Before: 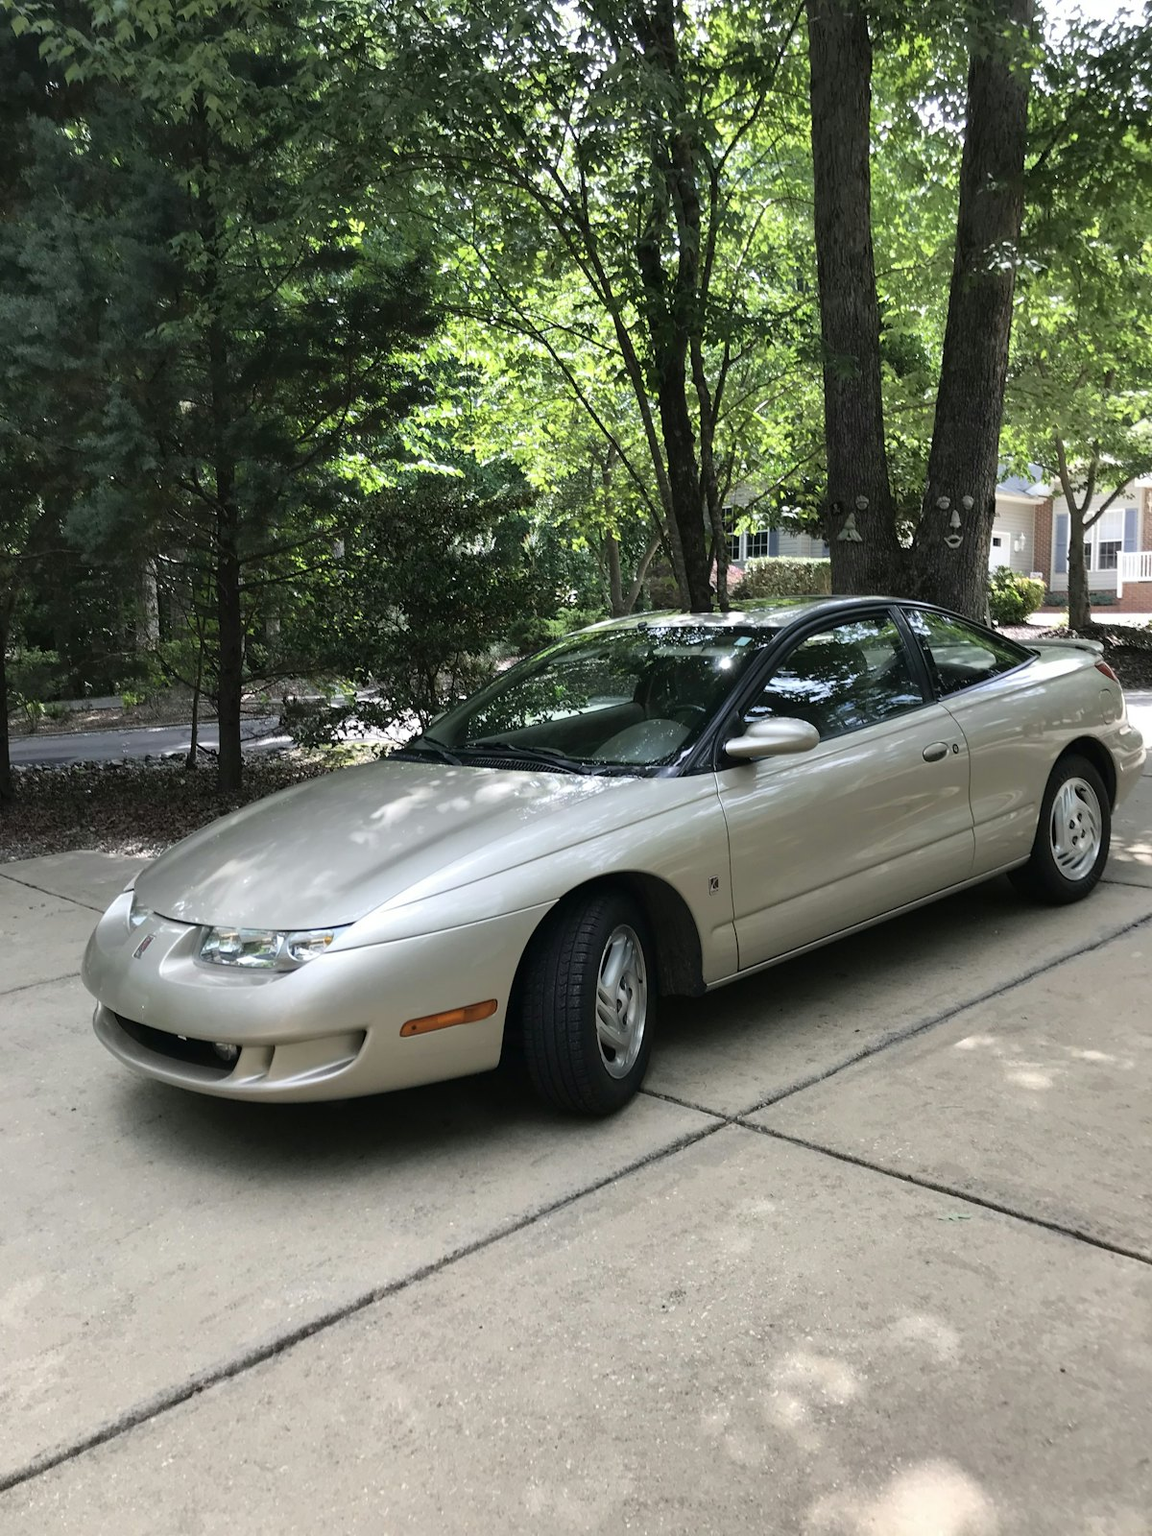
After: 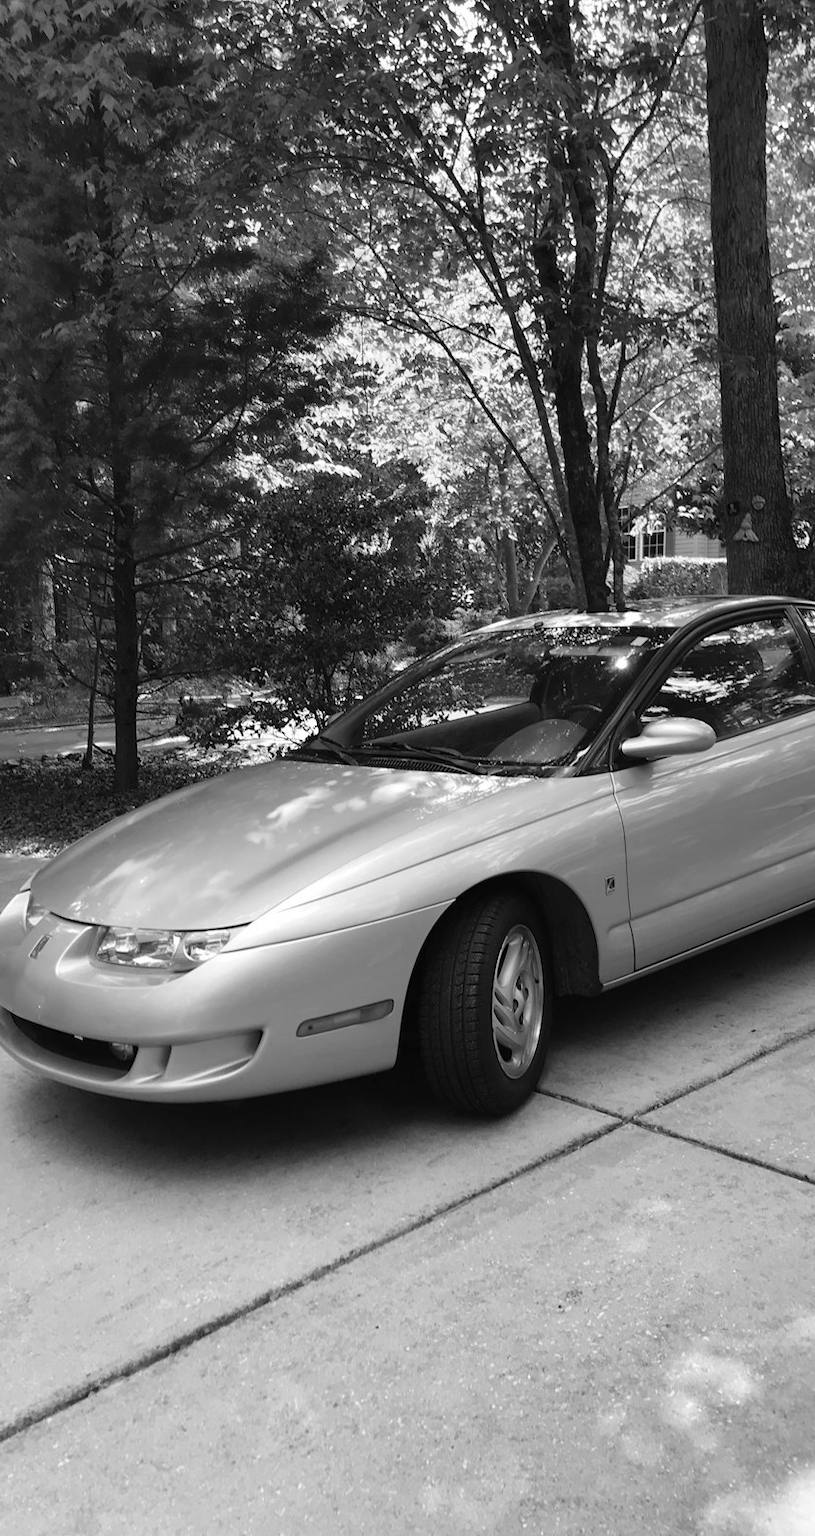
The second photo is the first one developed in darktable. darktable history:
crop and rotate: left 9.061%, right 20.142%
monochrome: a -3.63, b -0.465
